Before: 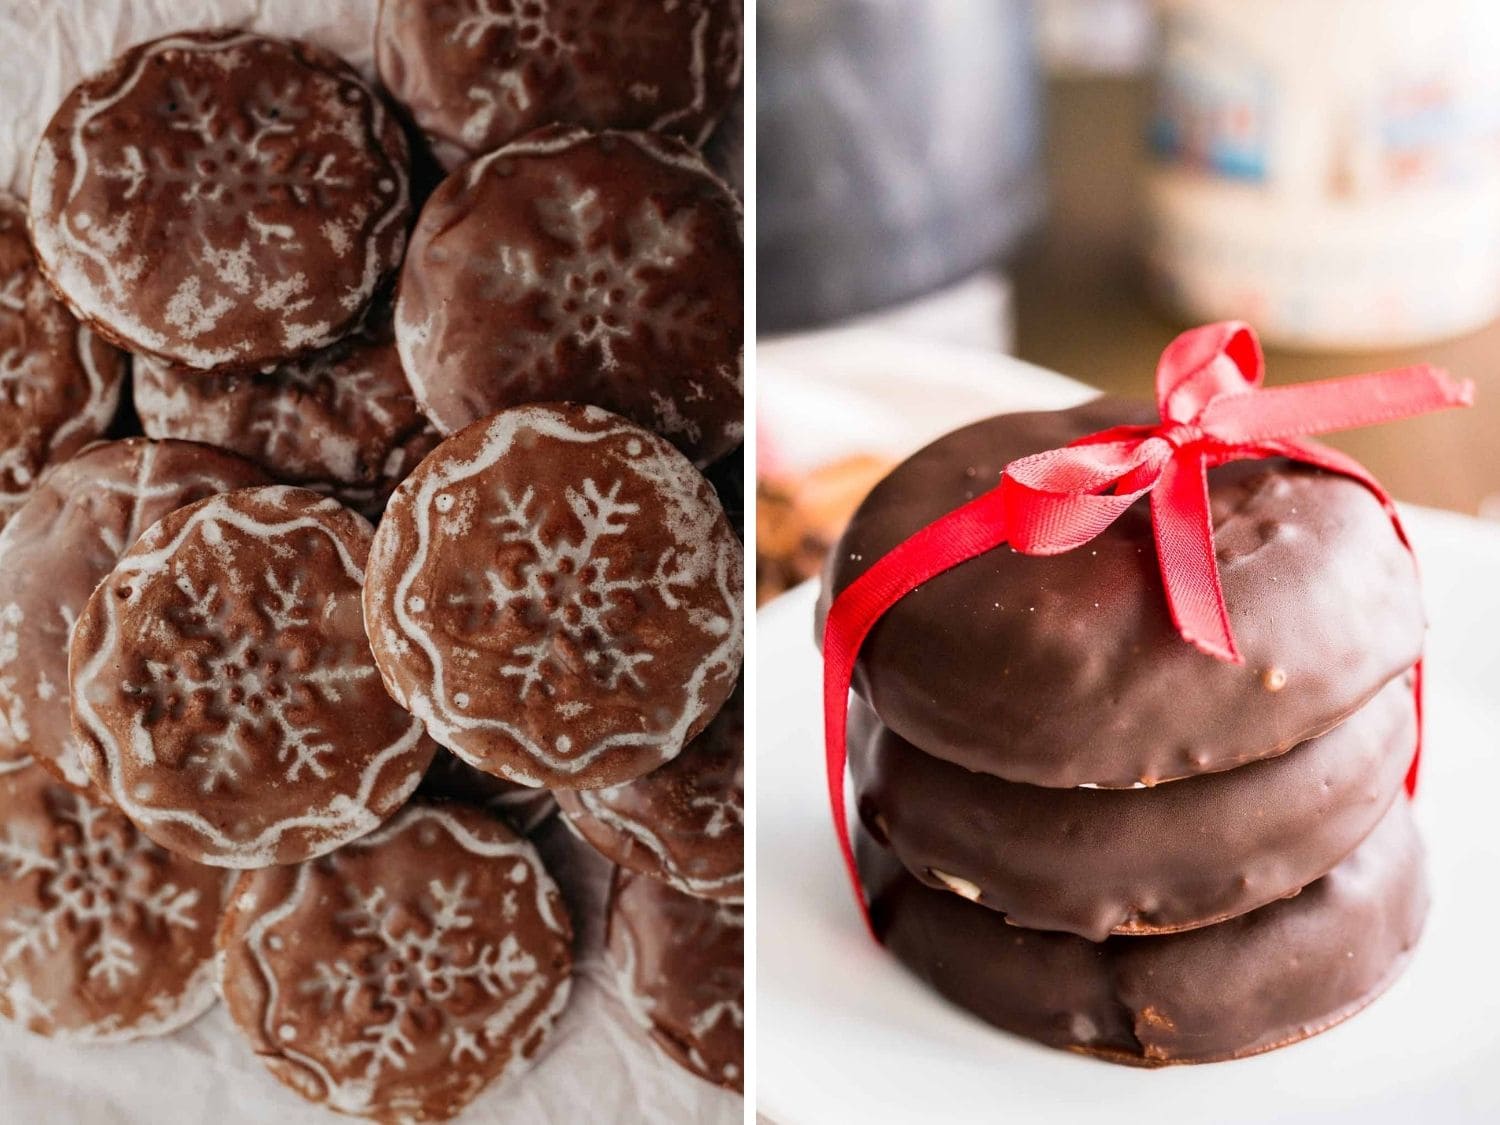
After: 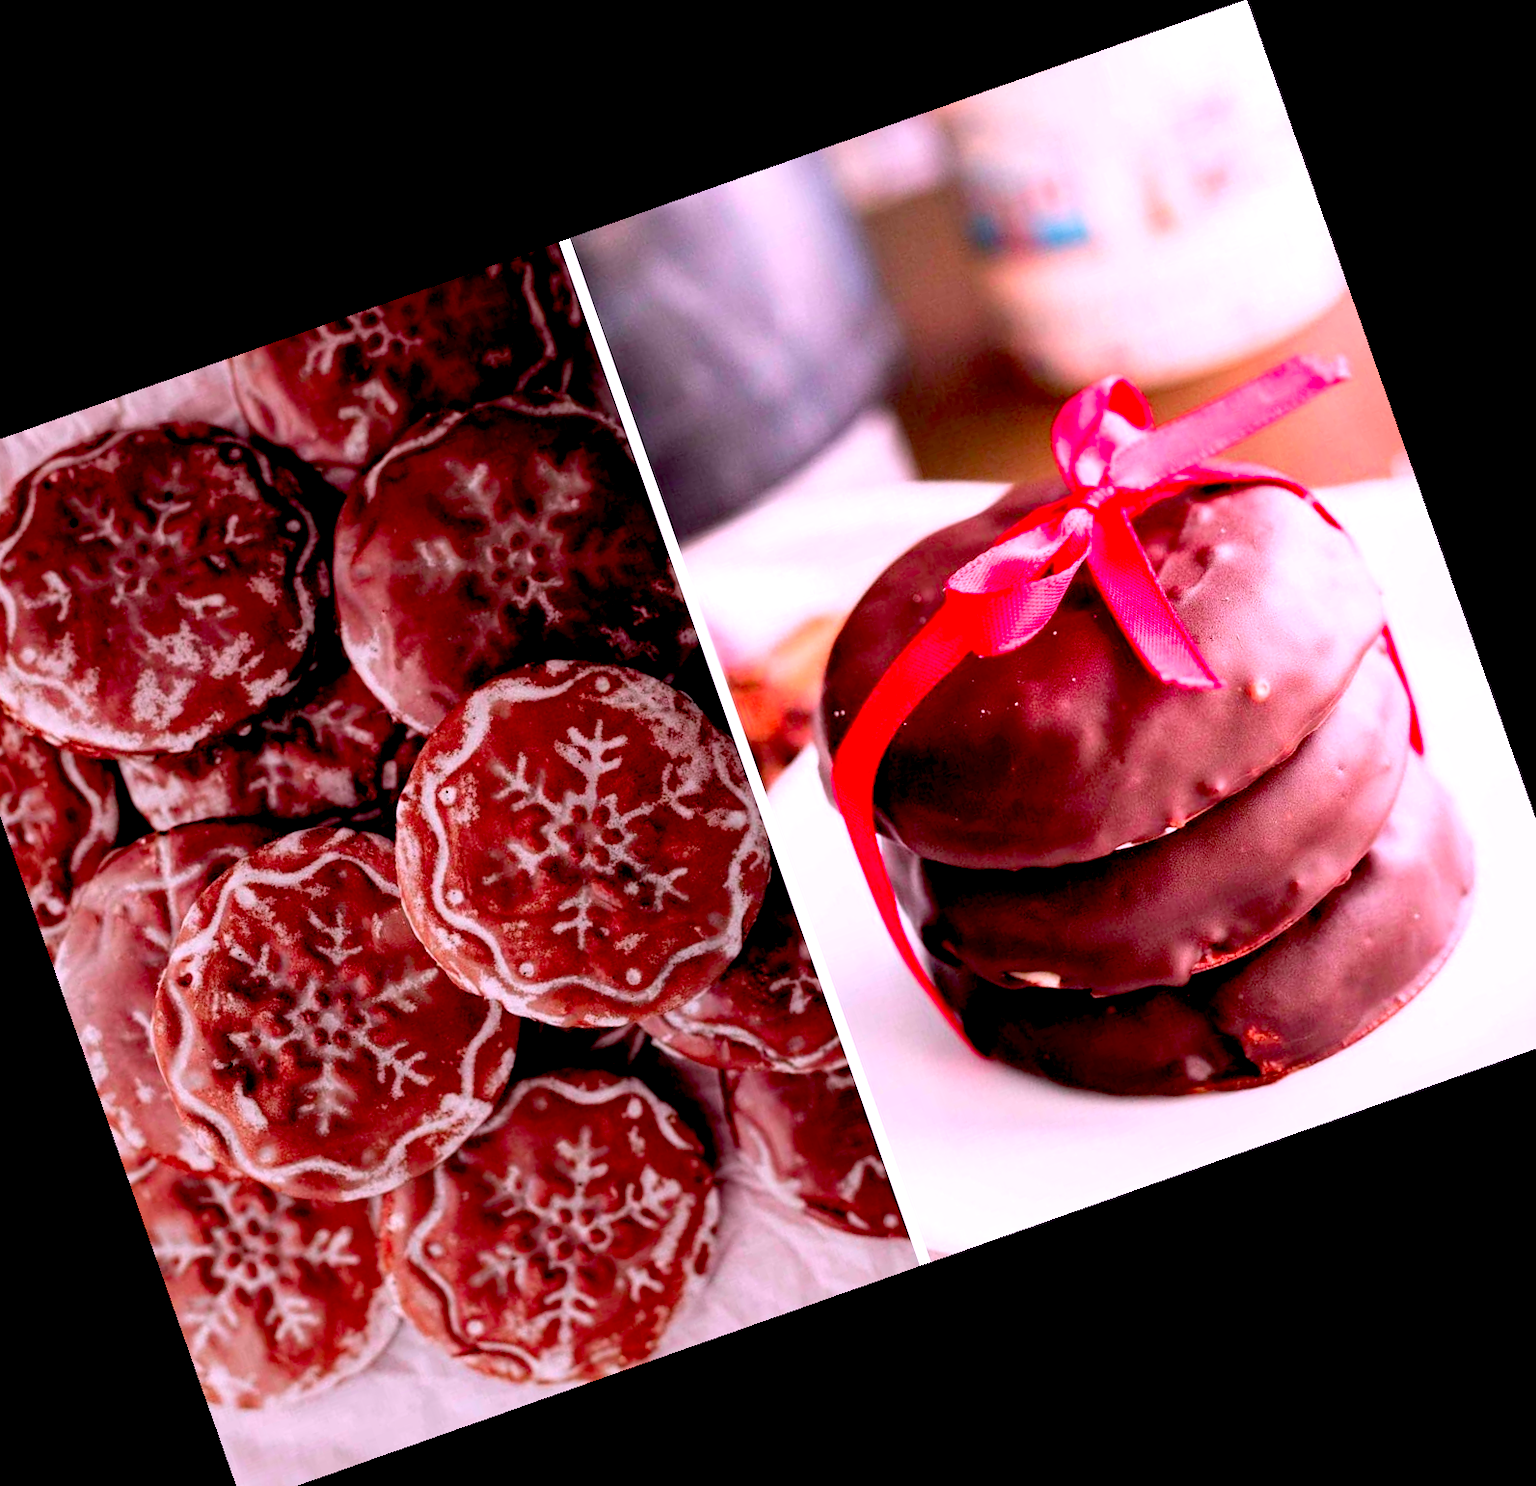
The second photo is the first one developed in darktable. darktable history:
white balance: red 1.066, blue 1.119
crop and rotate: angle 19.43°, left 6.812%, right 4.125%, bottom 1.087%
color contrast: green-magenta contrast 1.73, blue-yellow contrast 1.15
exposure: black level correction 0.025, exposure 0.182 EV, compensate highlight preservation false
